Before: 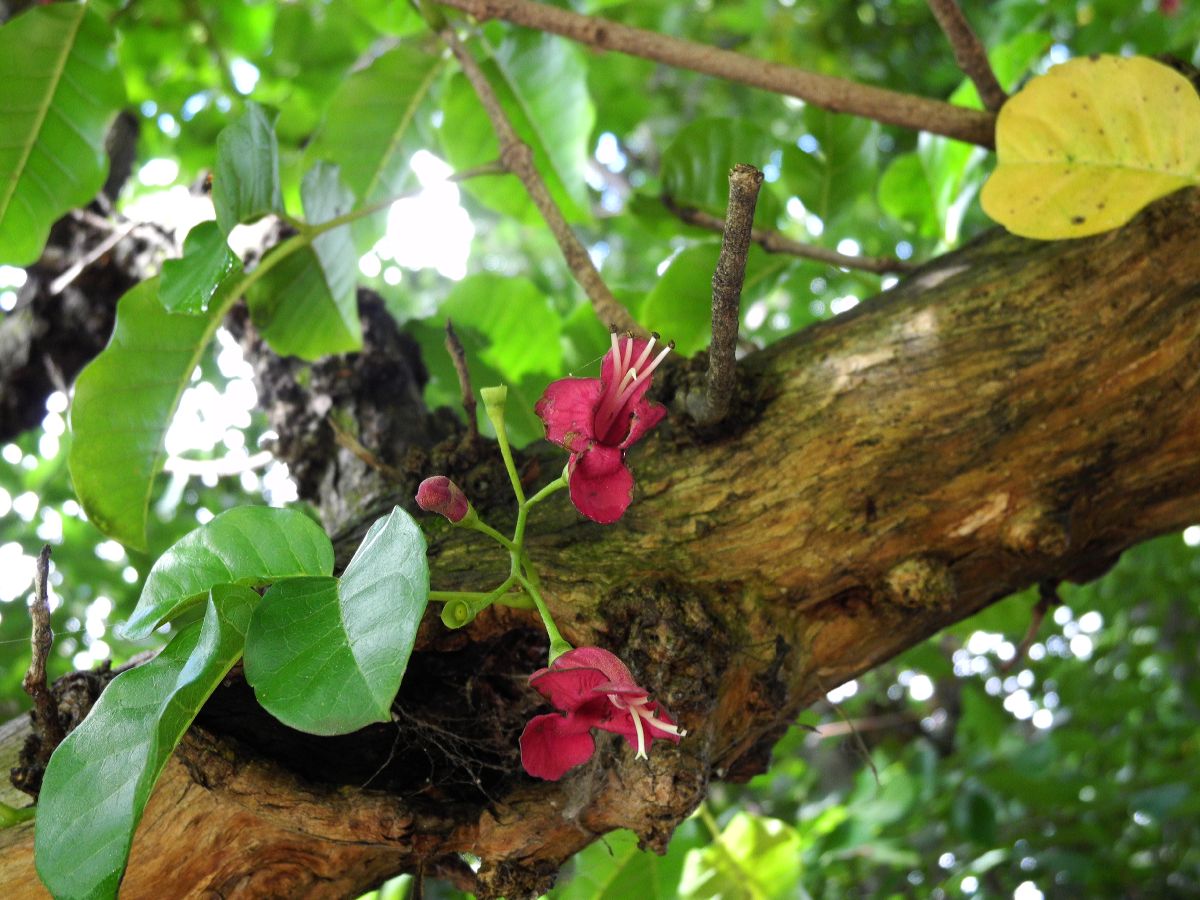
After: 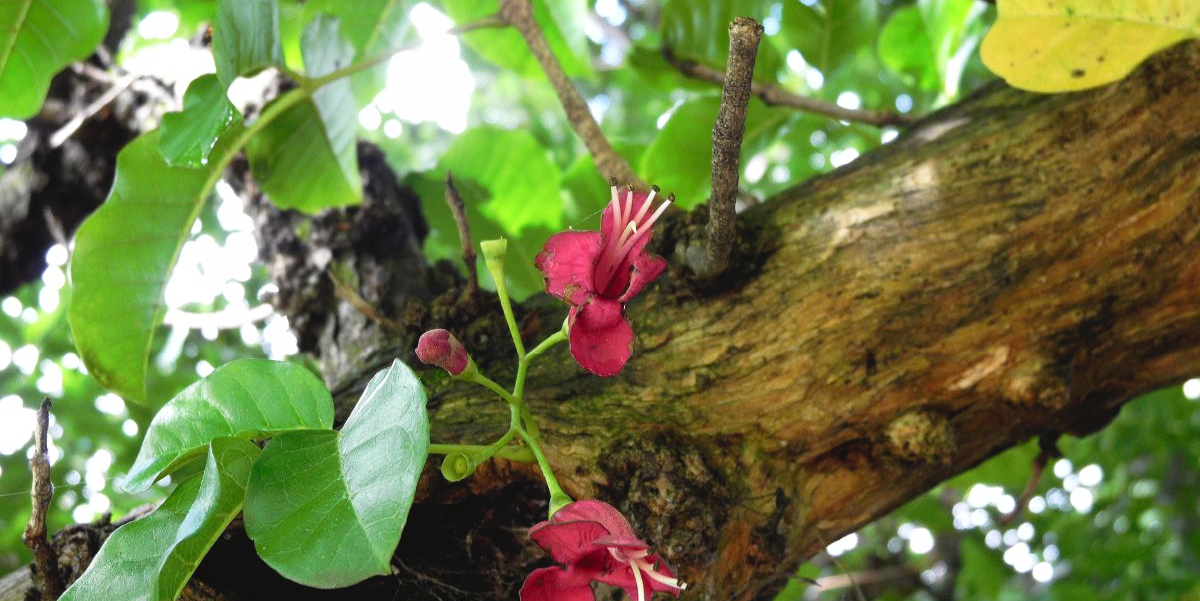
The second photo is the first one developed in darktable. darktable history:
crop: top 16.431%, bottom 16.775%
tone curve: curves: ch0 [(0, 0) (0.003, 0.049) (0.011, 0.051) (0.025, 0.055) (0.044, 0.065) (0.069, 0.081) (0.1, 0.11) (0.136, 0.15) (0.177, 0.195) (0.224, 0.242) (0.277, 0.308) (0.335, 0.375) (0.399, 0.436) (0.468, 0.5) (0.543, 0.574) (0.623, 0.665) (0.709, 0.761) (0.801, 0.851) (0.898, 0.933) (1, 1)], preserve colors none
